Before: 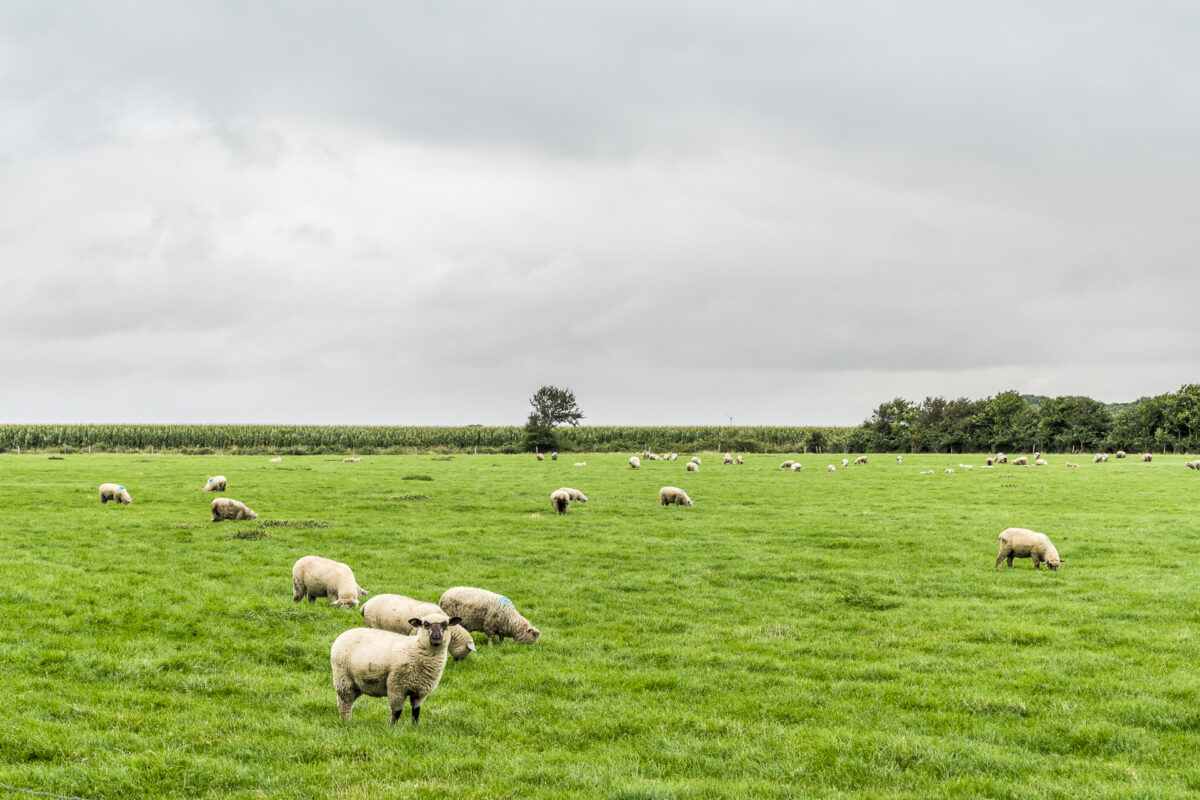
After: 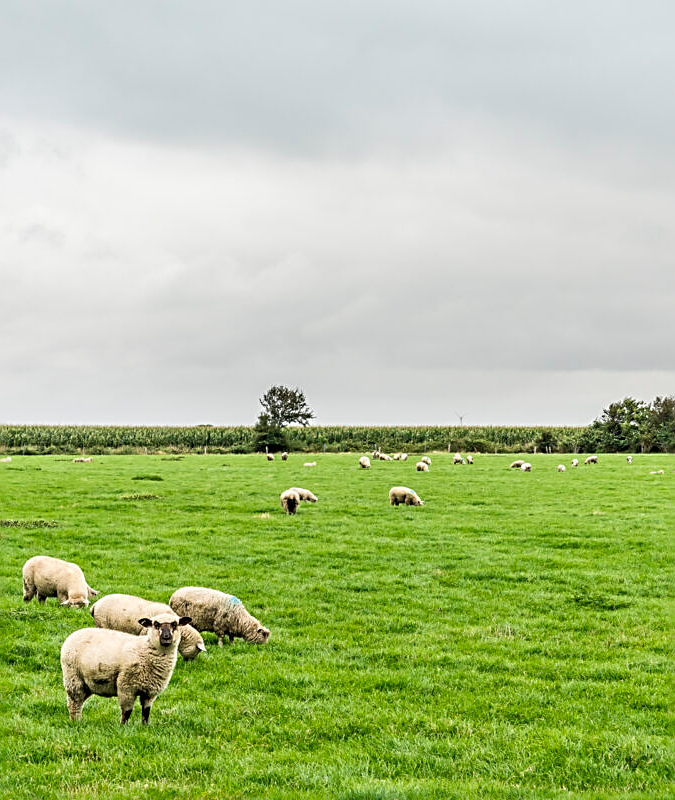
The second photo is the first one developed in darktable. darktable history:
crop and rotate: left 22.516%, right 21.234%
sharpen: radius 2.676, amount 0.669
